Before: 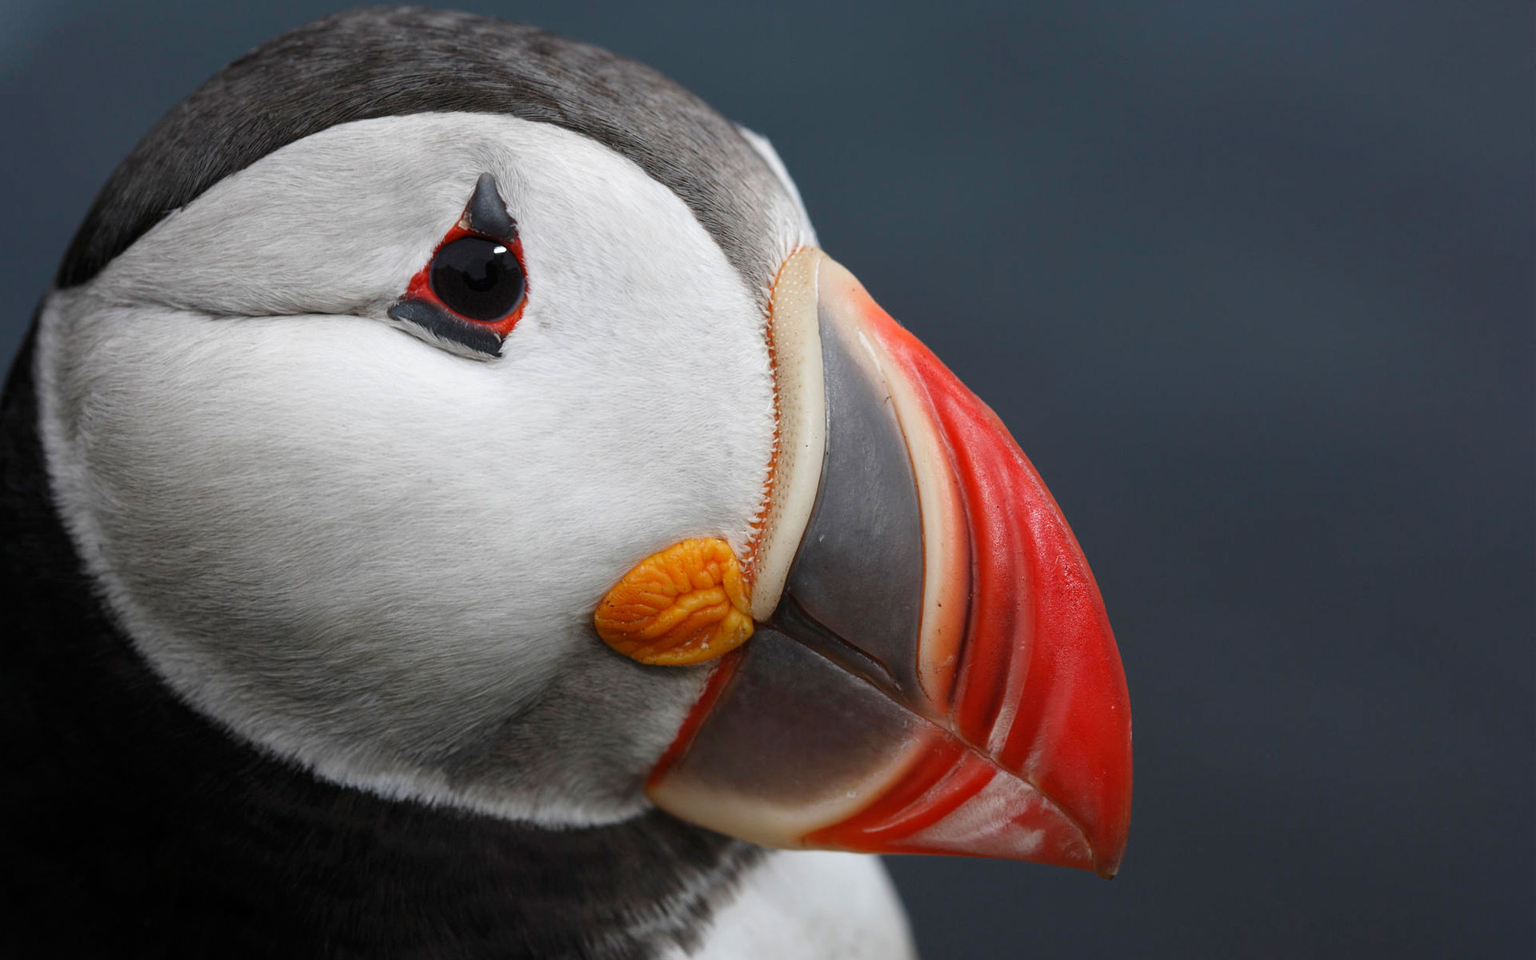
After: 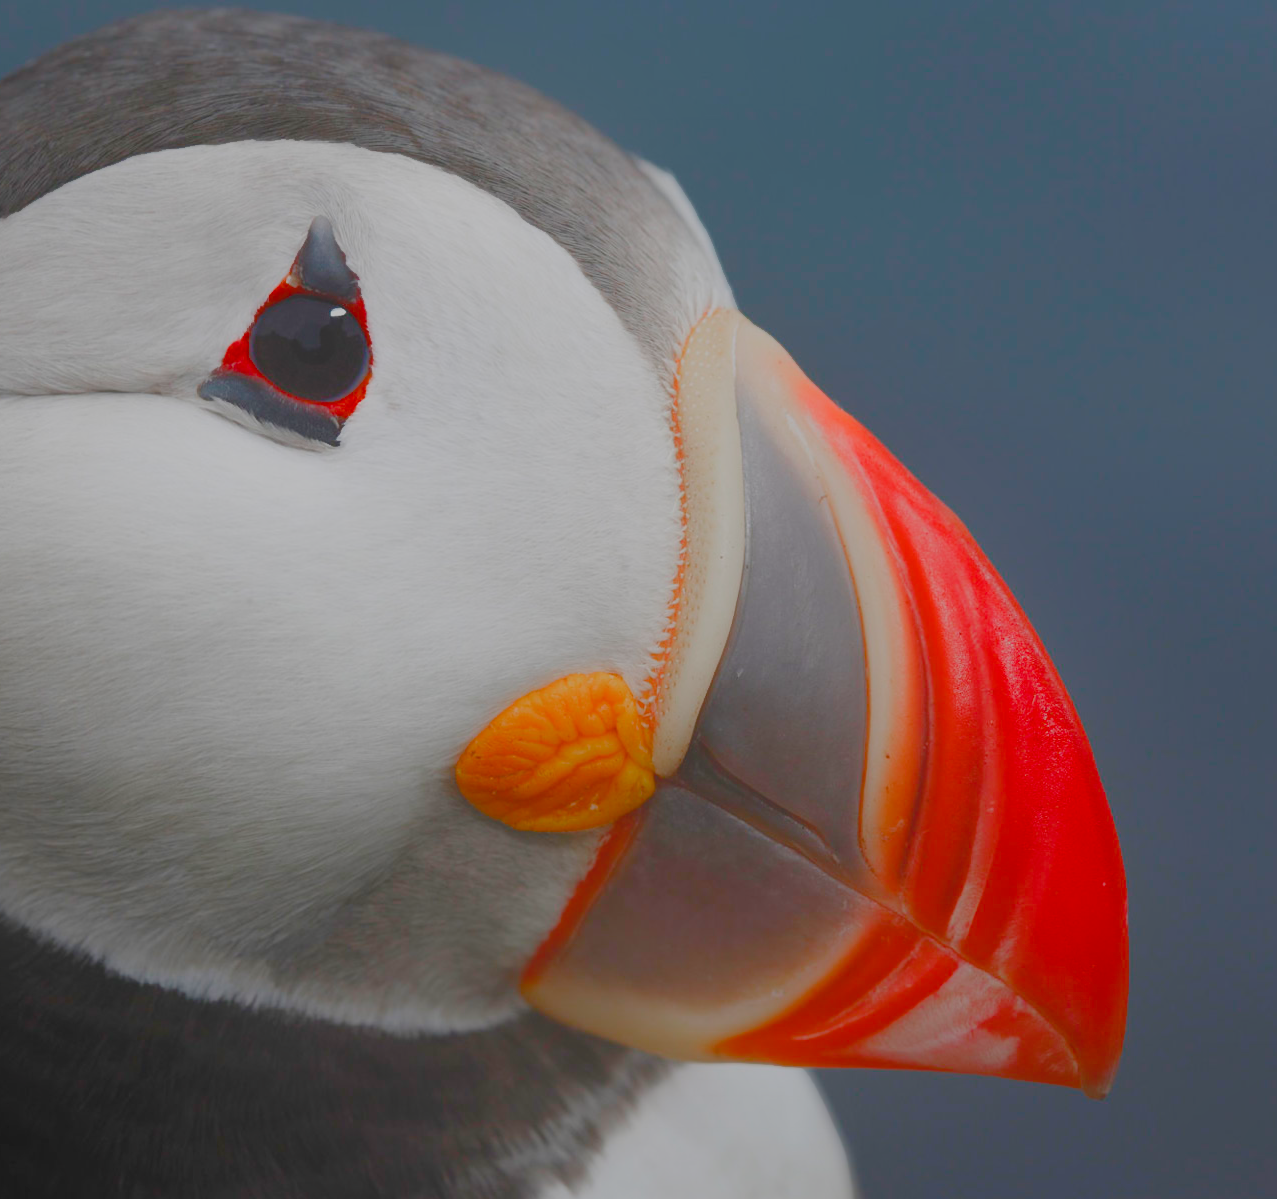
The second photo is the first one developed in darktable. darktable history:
contrast equalizer: y [[0.6 ×6], [0.55 ×6], [0 ×6], [0 ×6], [0 ×6]], mix -0.992
crop and rotate: left 14.958%, right 18.516%
contrast brightness saturation: contrast -0.095, brightness 0.04, saturation 0.076
color balance rgb: shadows fall-off 102.703%, perceptual saturation grading › global saturation 20%, perceptual saturation grading › highlights -50.507%, perceptual saturation grading › shadows 30.273%, mask middle-gray fulcrum 22.998%, contrast -29.505%
